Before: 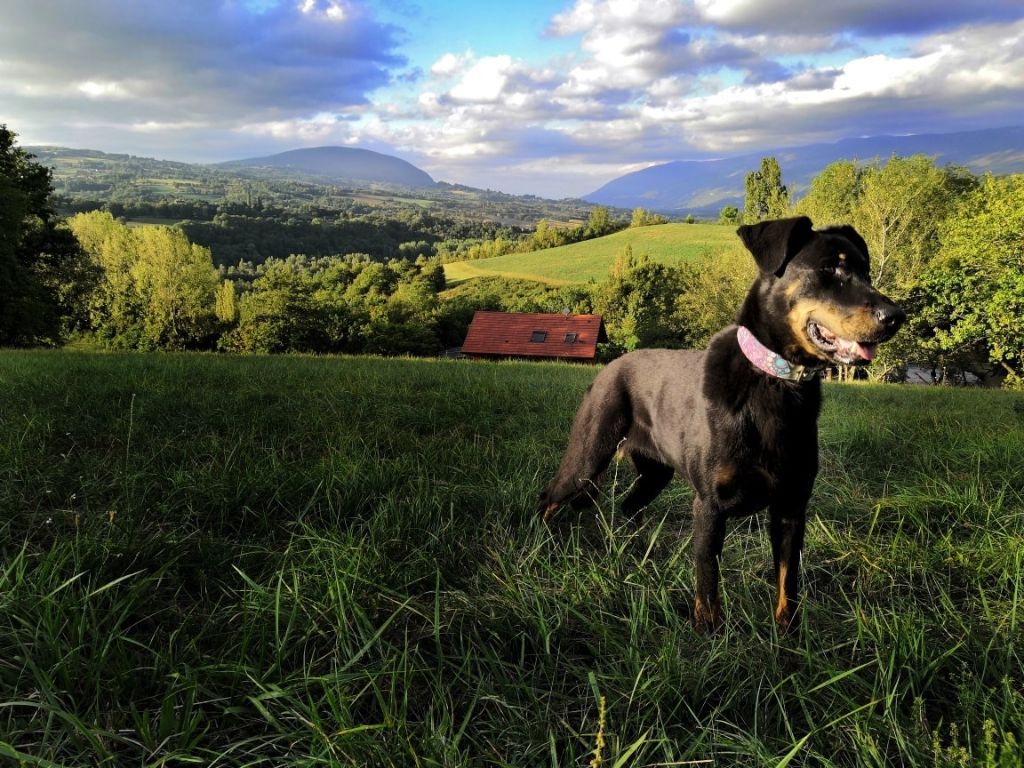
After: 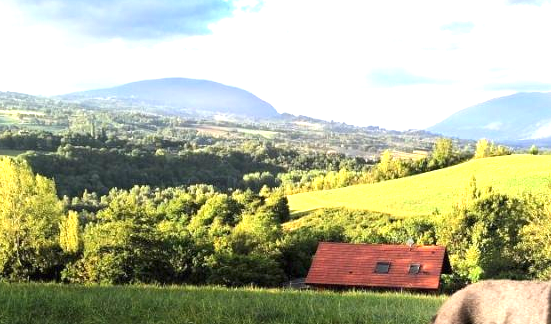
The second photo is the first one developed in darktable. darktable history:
exposure: black level correction 0, exposure 1.45 EV, compensate exposure bias true, compensate highlight preservation false
crop: left 15.306%, top 9.065%, right 30.789%, bottom 48.638%
